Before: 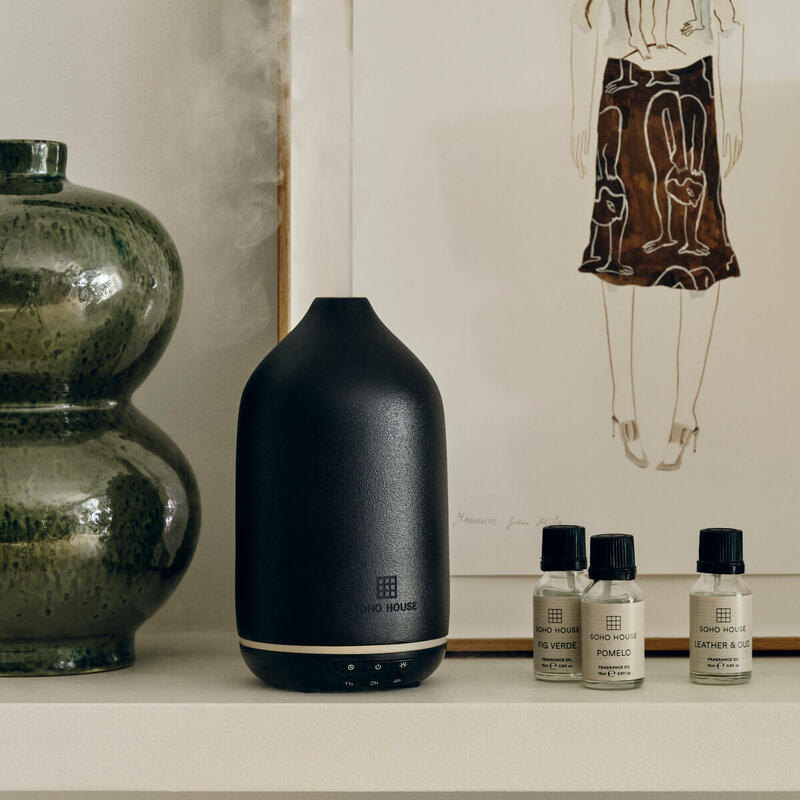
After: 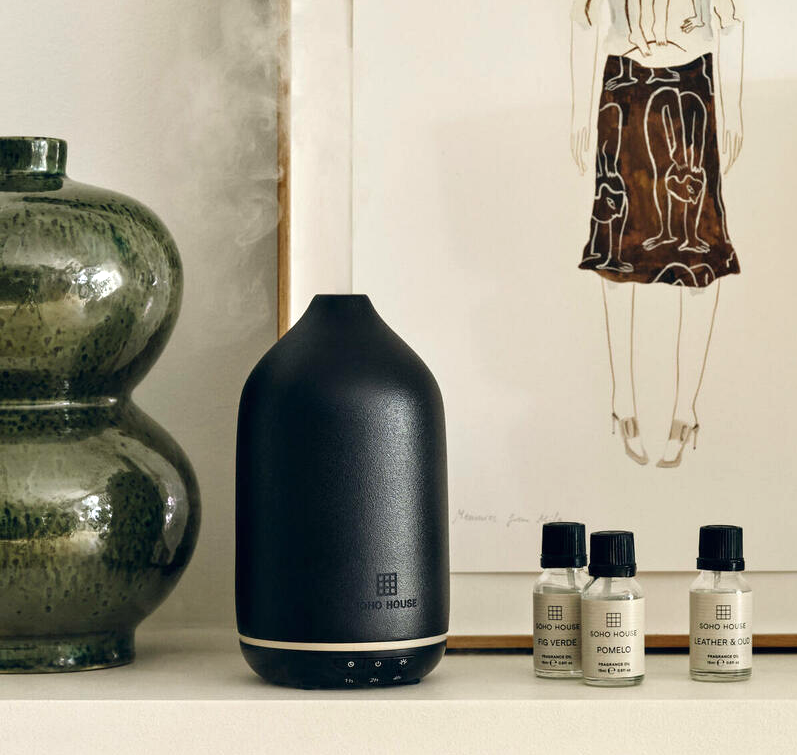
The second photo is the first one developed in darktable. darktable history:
exposure: black level correction 0, exposure 0.499 EV, compensate exposure bias true, compensate highlight preservation false
crop: top 0.41%, right 0.259%, bottom 5.095%
